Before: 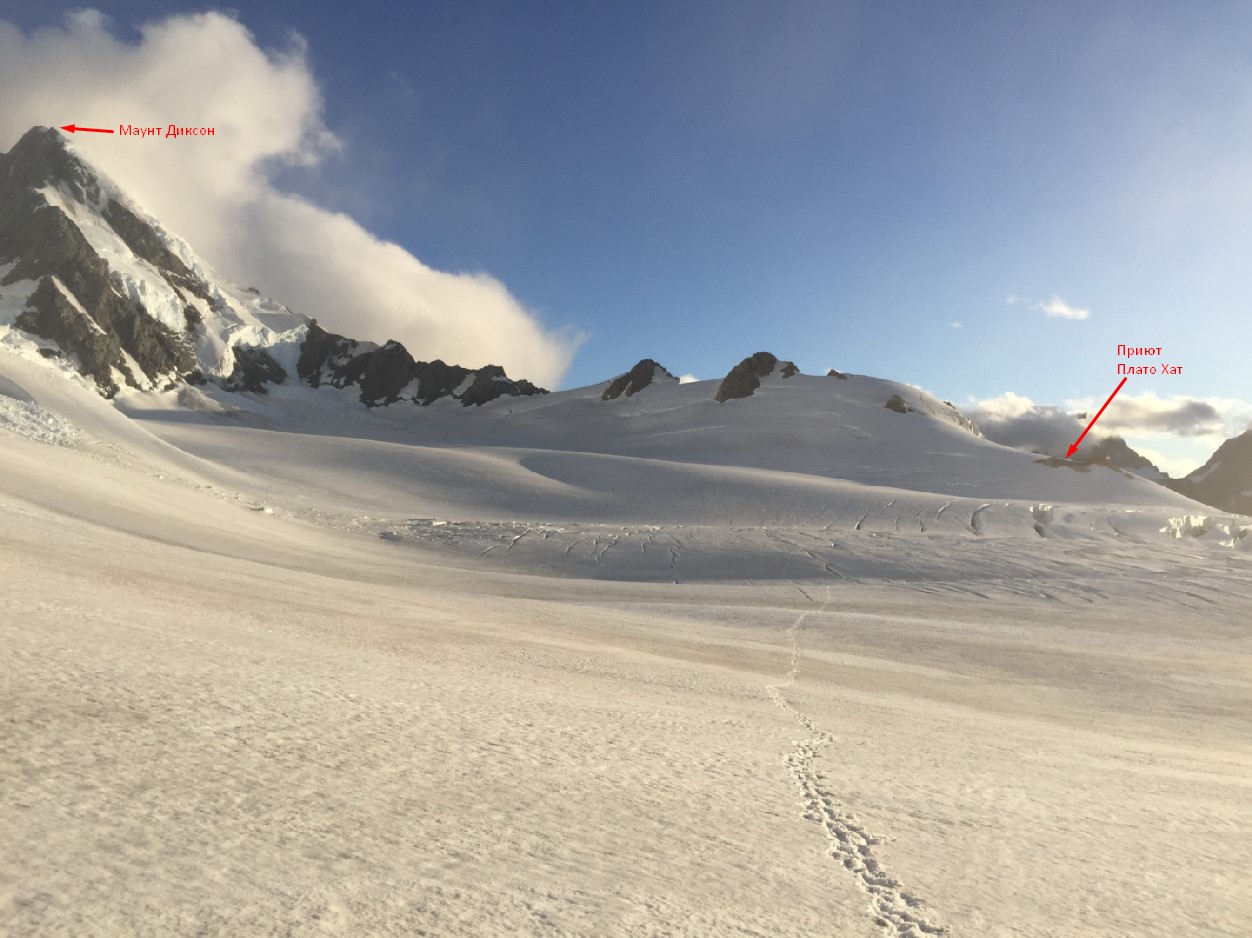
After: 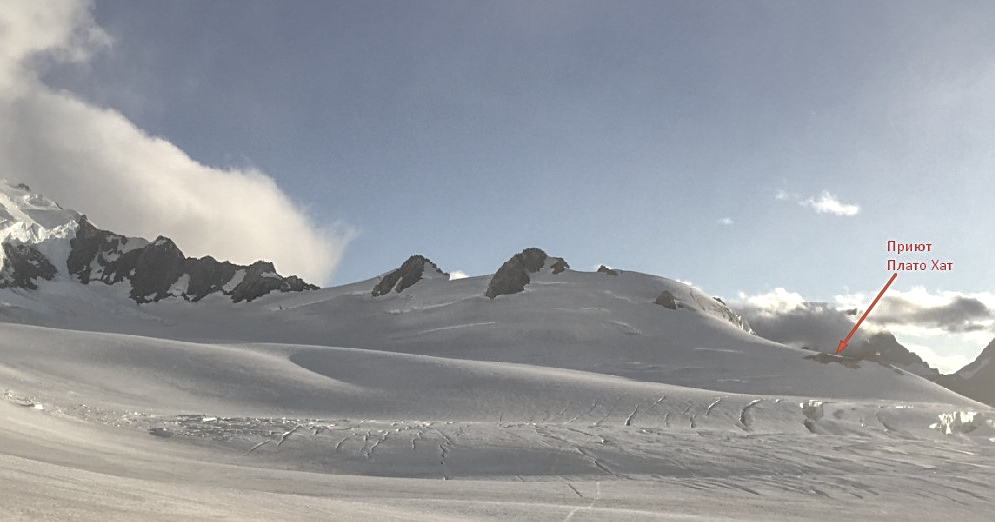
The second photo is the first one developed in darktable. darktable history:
crop: left 18.38%, top 11.092%, right 2.134%, bottom 33.217%
shadows and highlights: highlights -60
contrast brightness saturation: brightness 0.18, saturation -0.5
sharpen: on, module defaults
local contrast: highlights 99%, shadows 86%, detail 160%, midtone range 0.2
